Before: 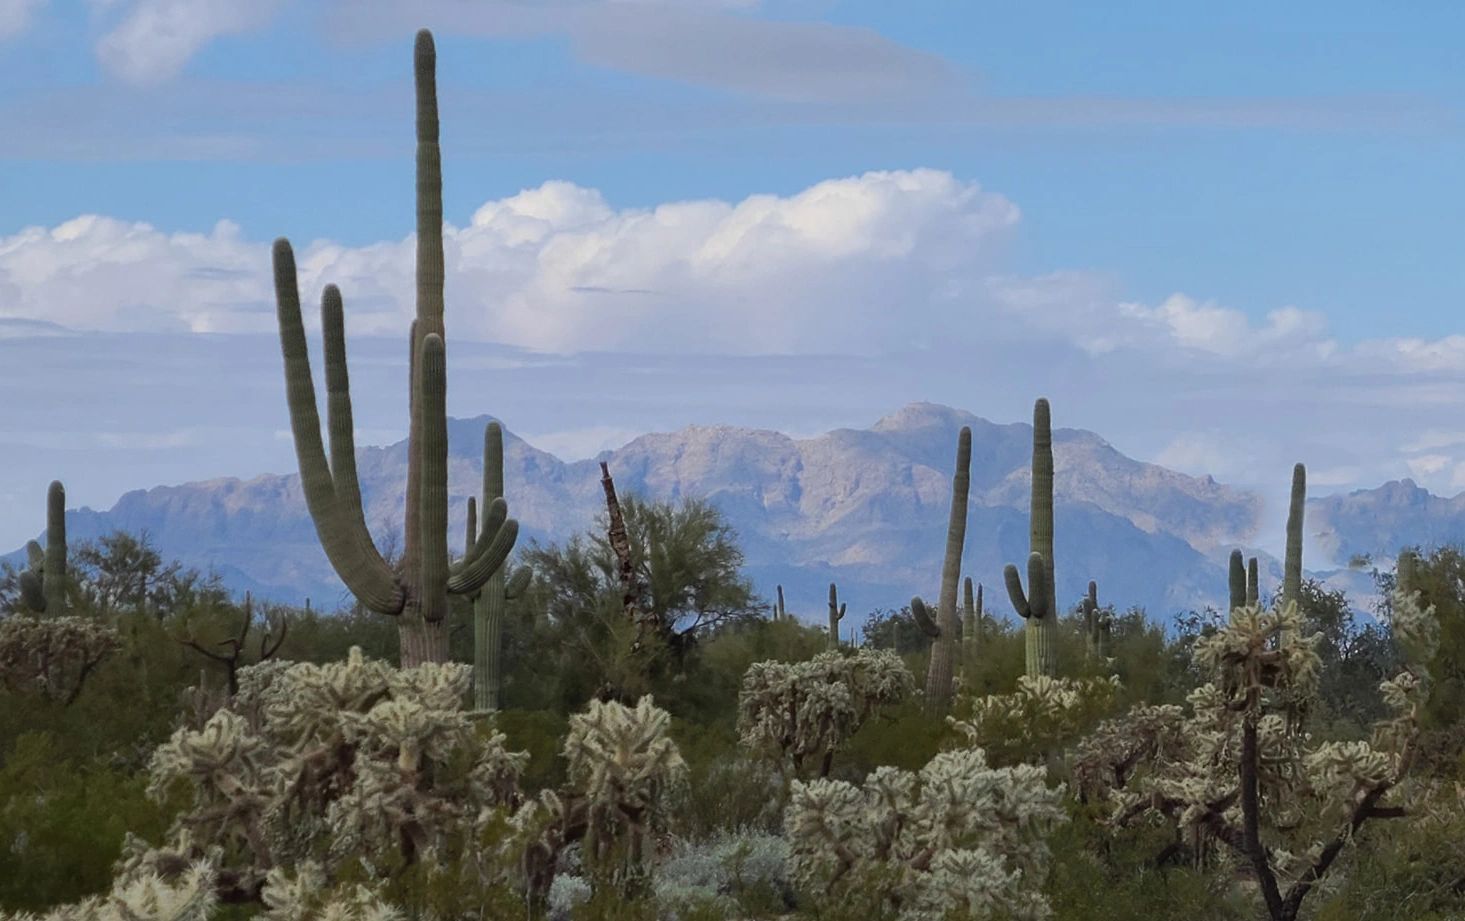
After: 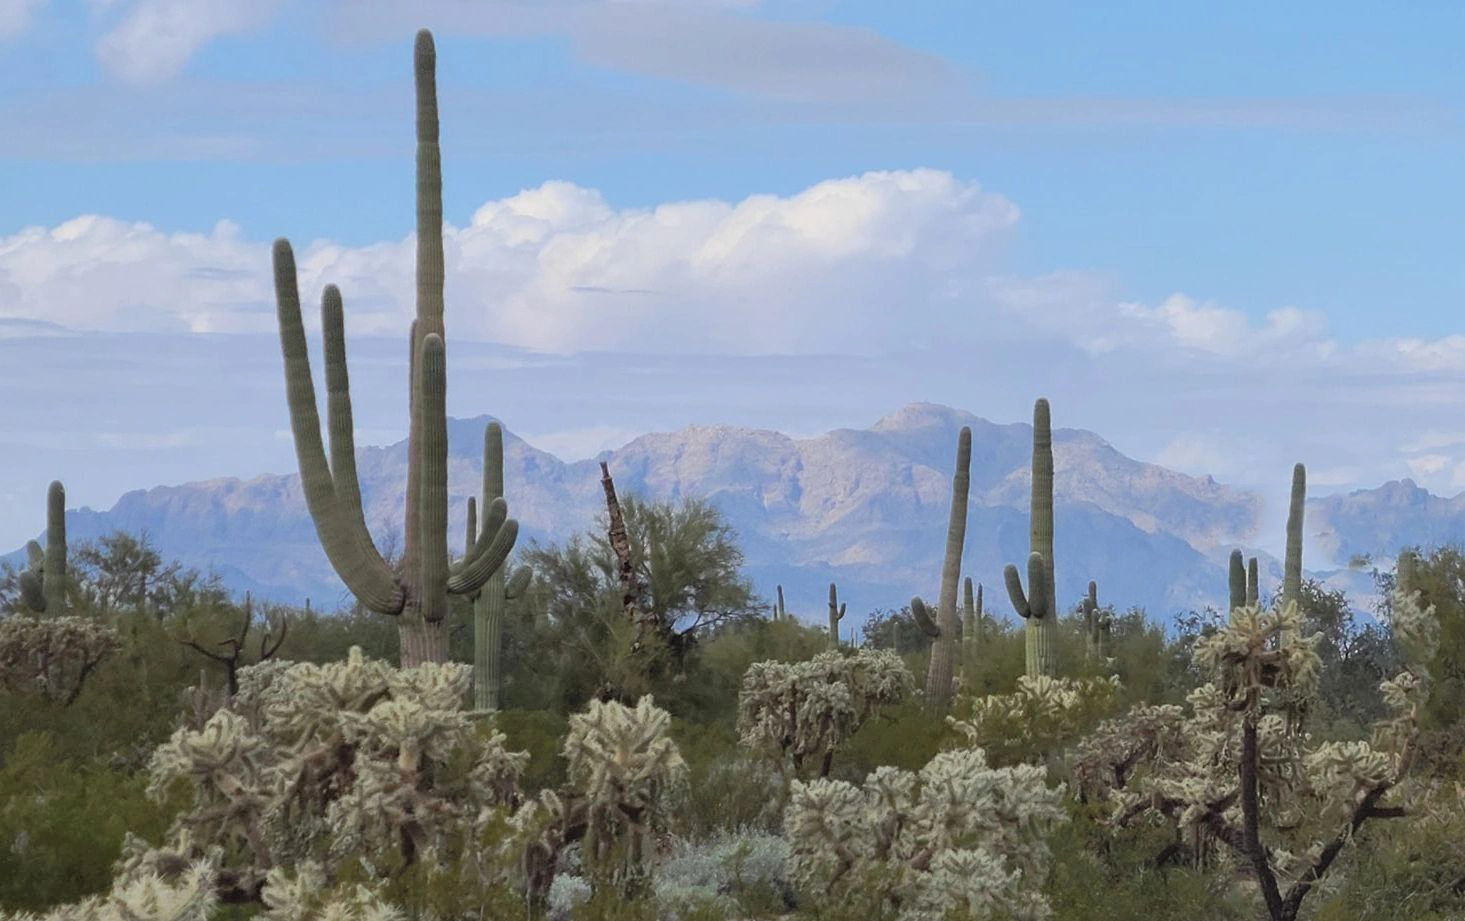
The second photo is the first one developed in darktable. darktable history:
contrast brightness saturation: brightness 0.13
